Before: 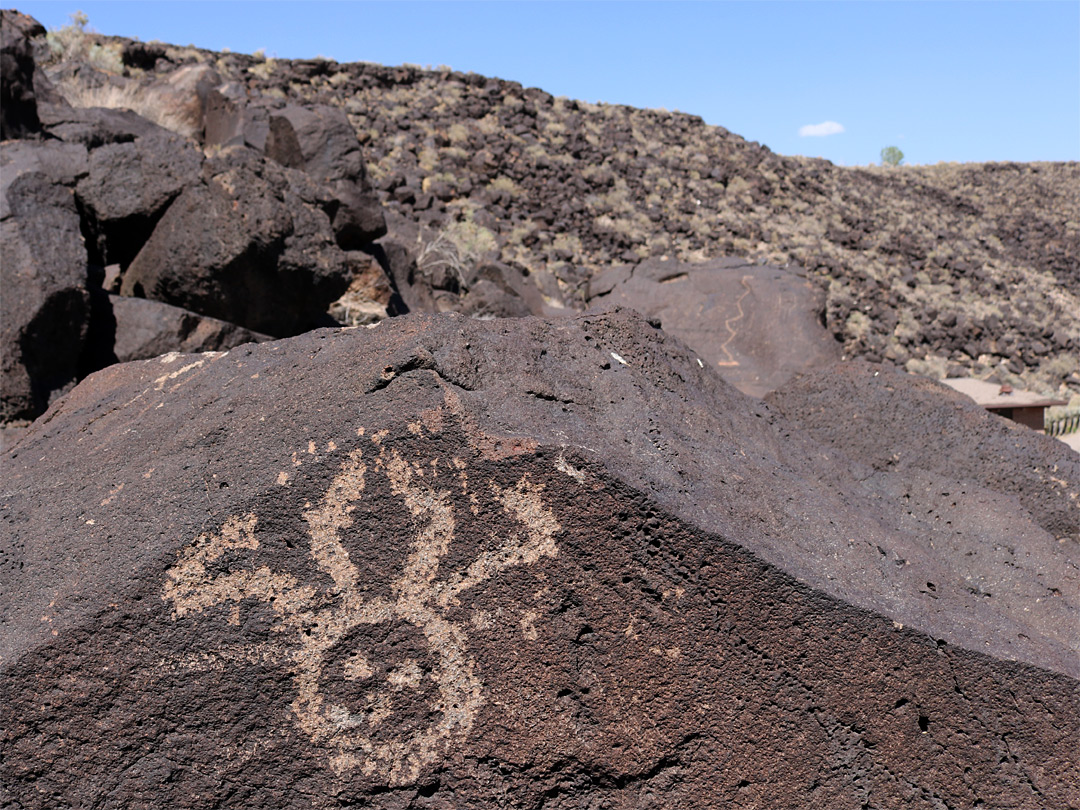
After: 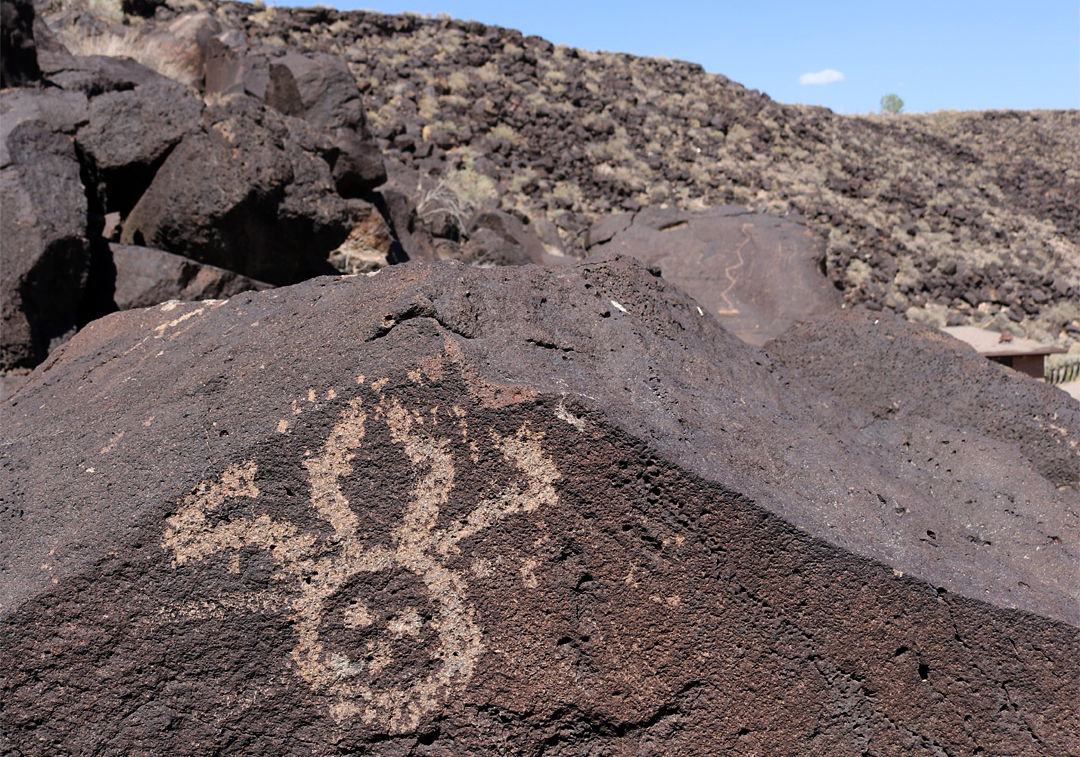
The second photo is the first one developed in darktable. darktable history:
crop and rotate: top 6.507%
